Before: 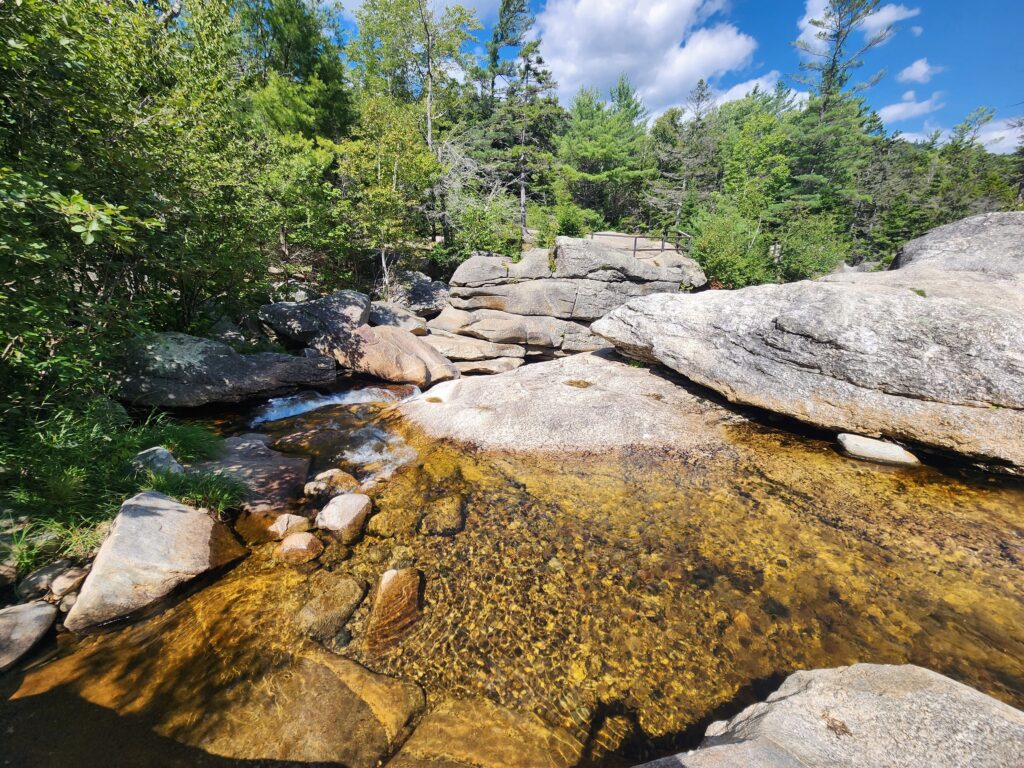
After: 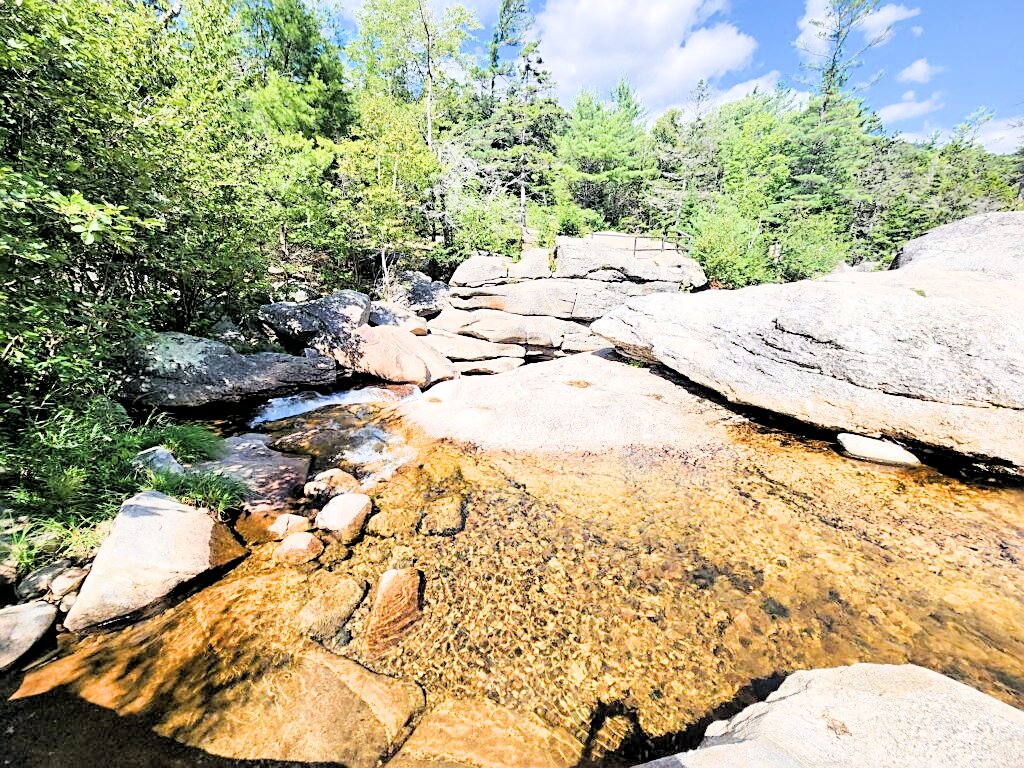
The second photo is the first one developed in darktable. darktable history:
filmic rgb: black relative exposure -2.94 EV, white relative exposure 4.56 EV, hardness 1.71, contrast 1.237
sharpen: on, module defaults
exposure: black level correction 0, exposure 1.997 EV, compensate highlight preservation false
